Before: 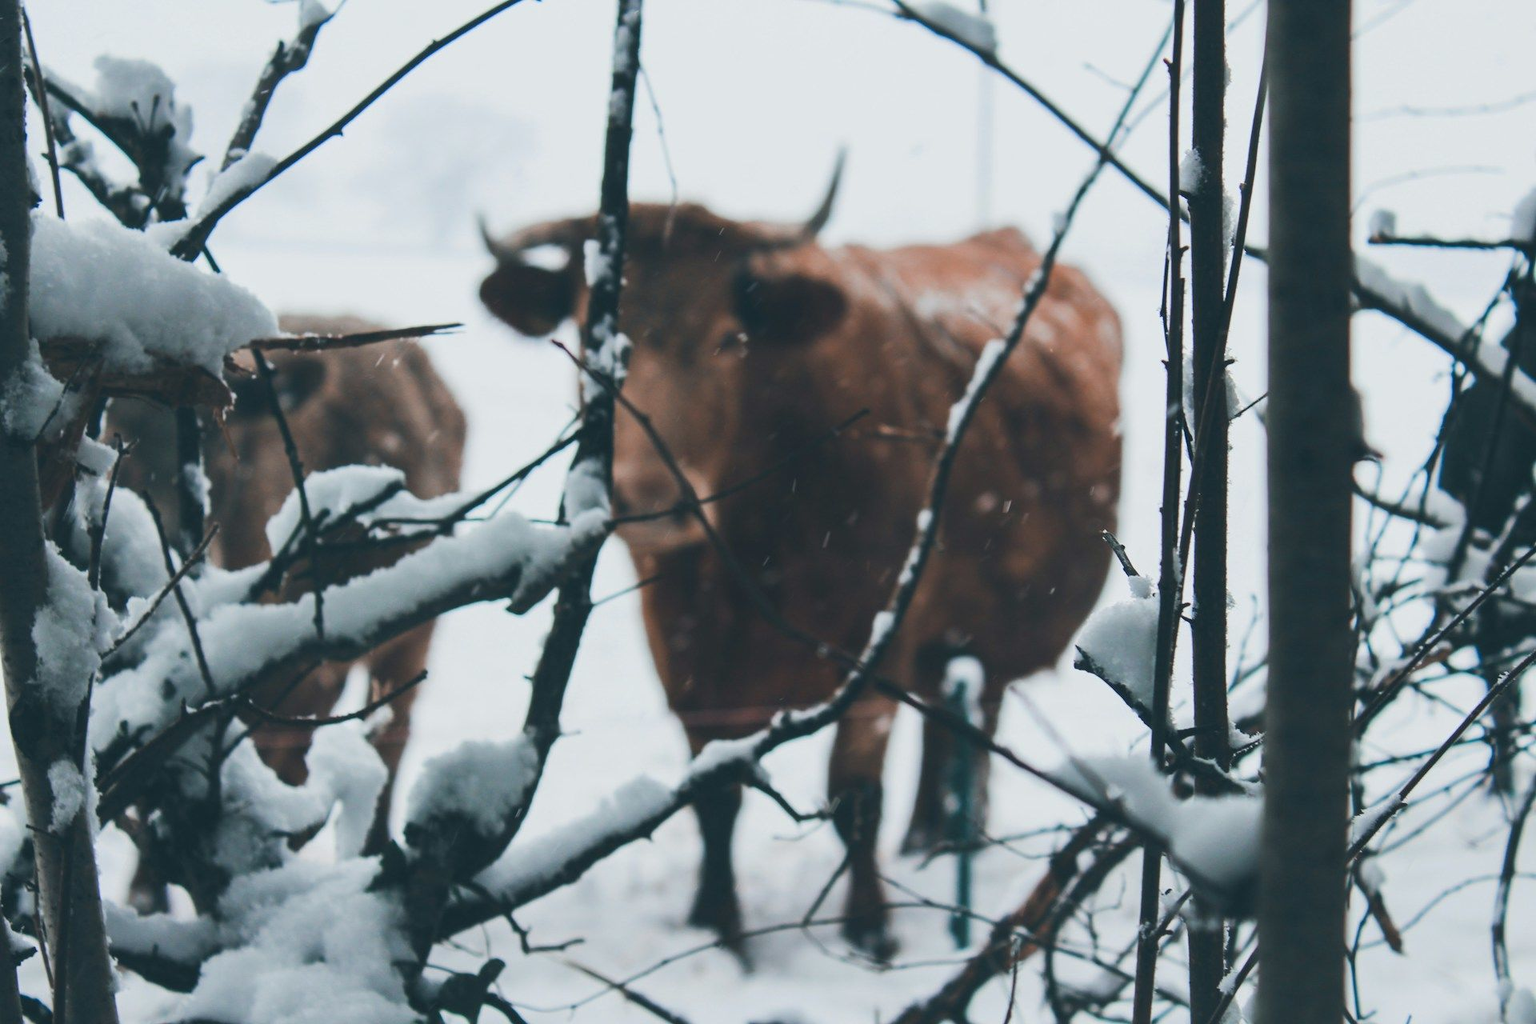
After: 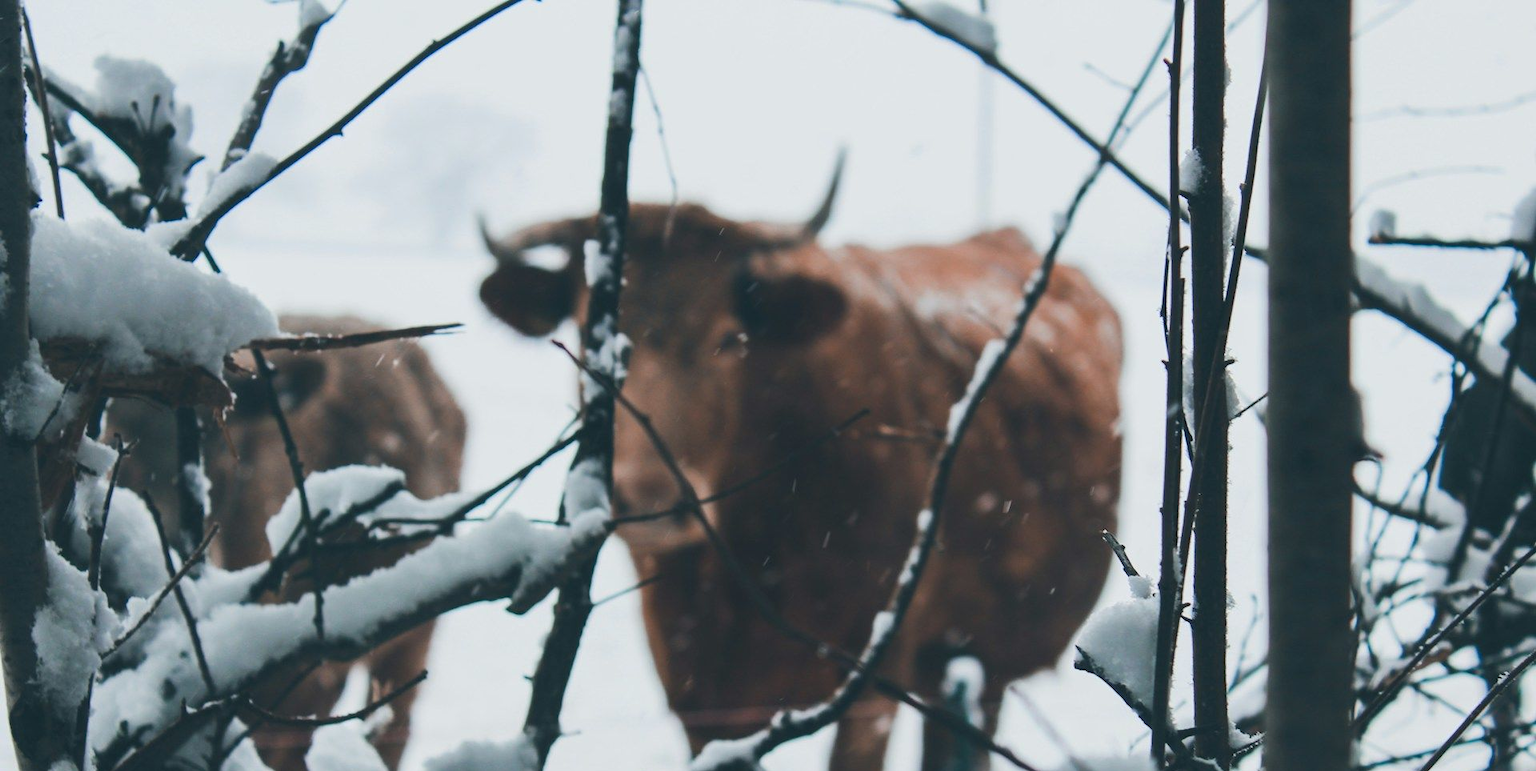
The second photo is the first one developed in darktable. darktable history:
crop: bottom 24.687%
